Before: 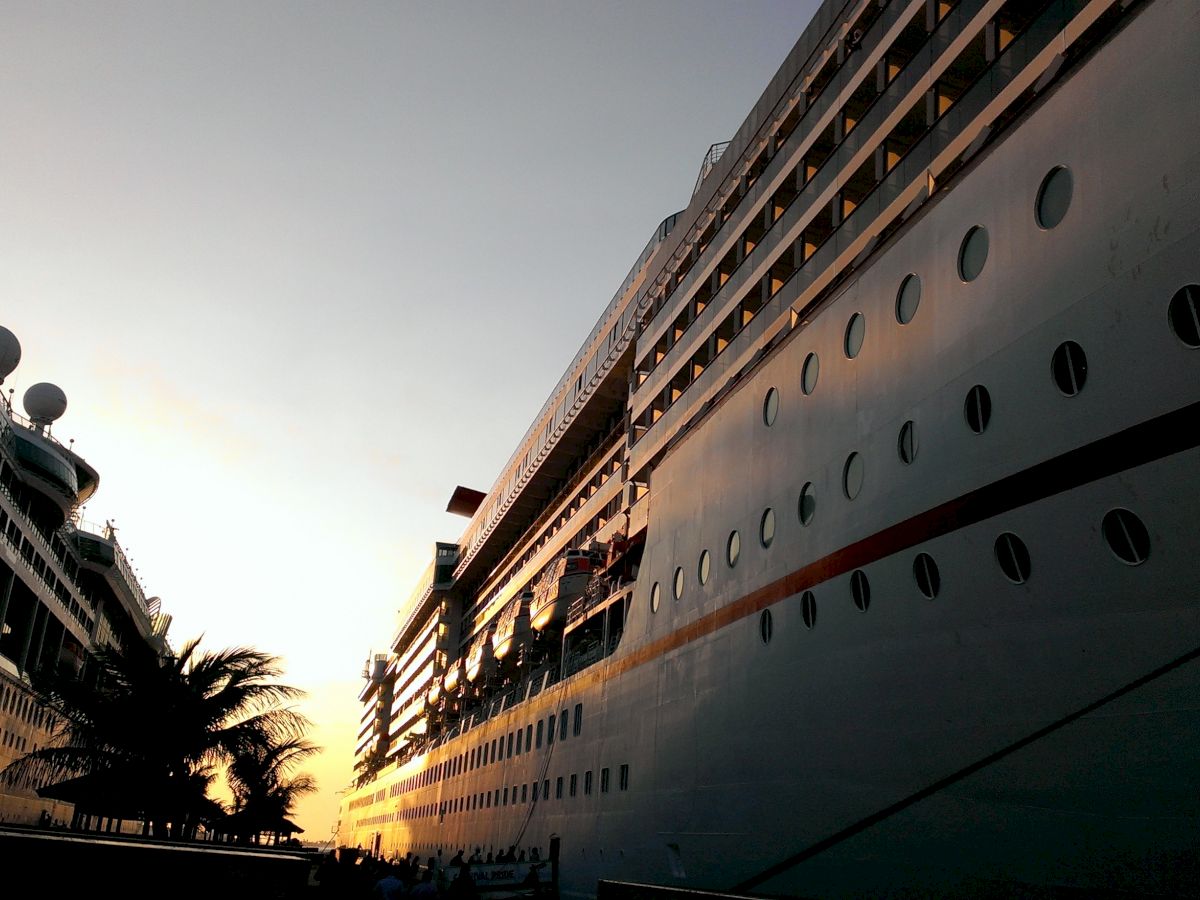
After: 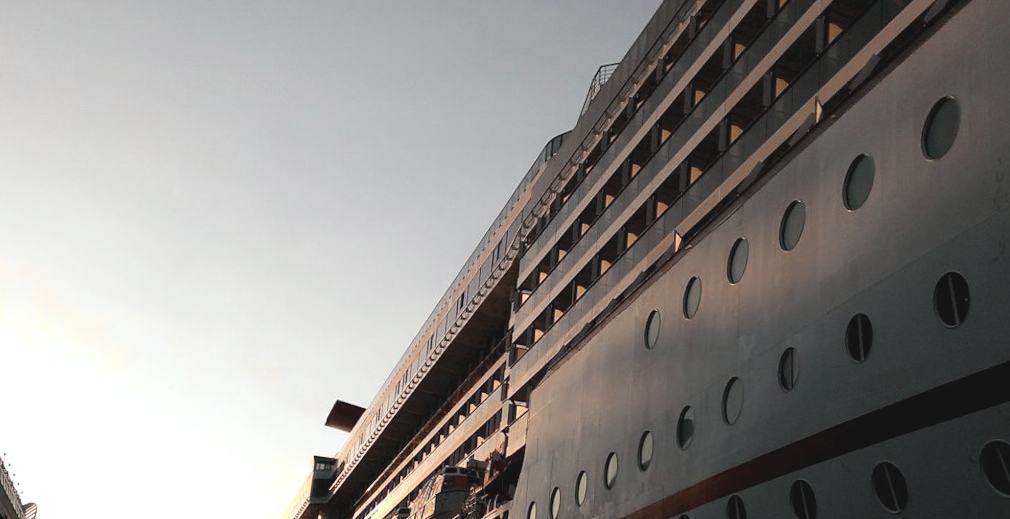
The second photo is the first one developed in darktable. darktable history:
exposure: black level correction -0.008, exposure 0.067 EV, compensate highlight preservation false
contrast brightness saturation: contrast 0.1, saturation -0.36
crop and rotate: left 9.345%, top 7.22%, right 4.982%, bottom 32.331%
rotate and perspective: rotation 1.57°, crop left 0.018, crop right 0.982, crop top 0.039, crop bottom 0.961
